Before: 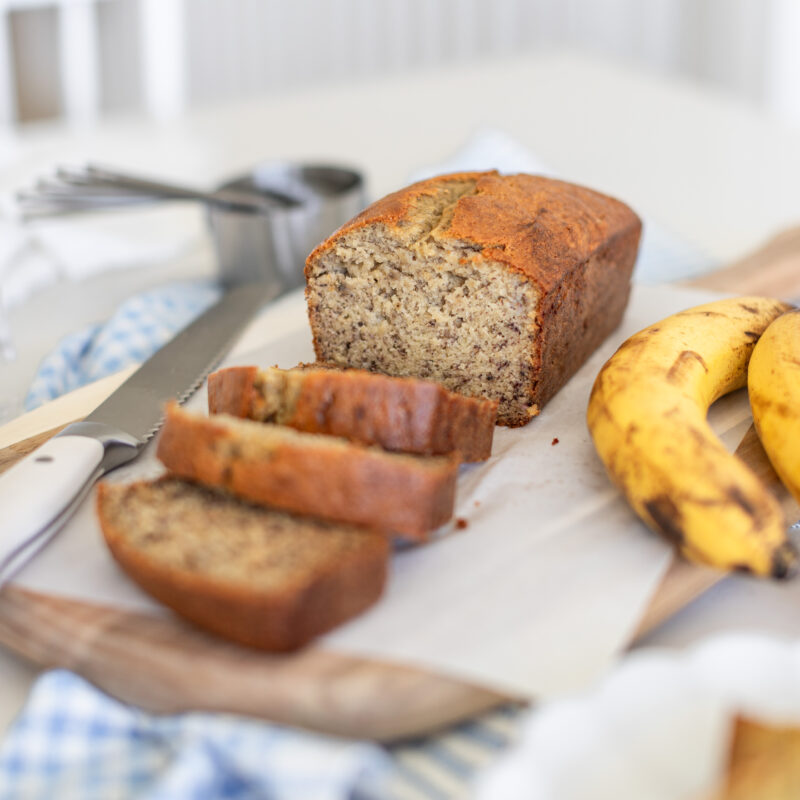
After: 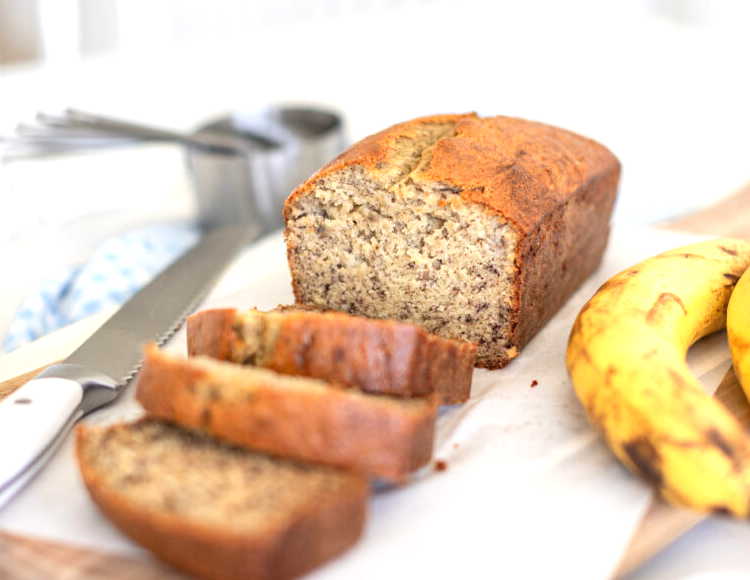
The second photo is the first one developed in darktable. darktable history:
crop: left 2.737%, top 7.287%, right 3.421%, bottom 20.179%
exposure: black level correction 0, exposure 0.6 EV, compensate highlight preservation false
